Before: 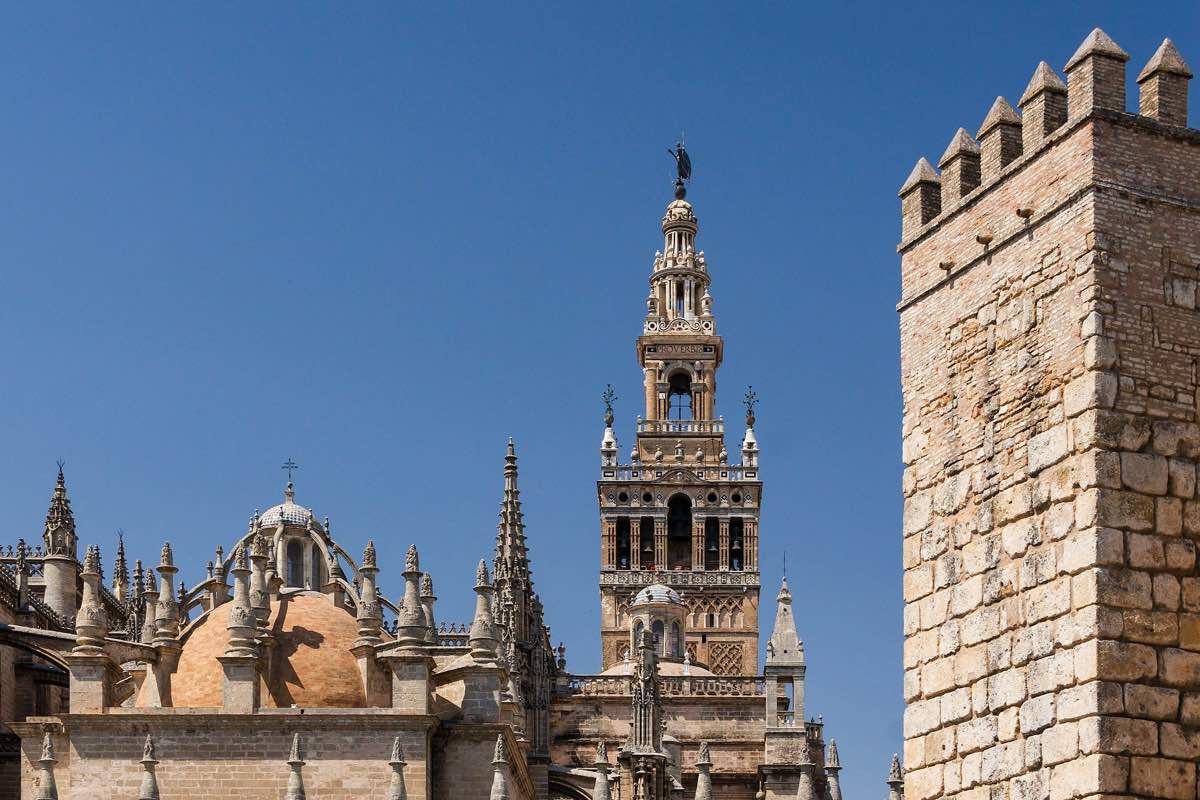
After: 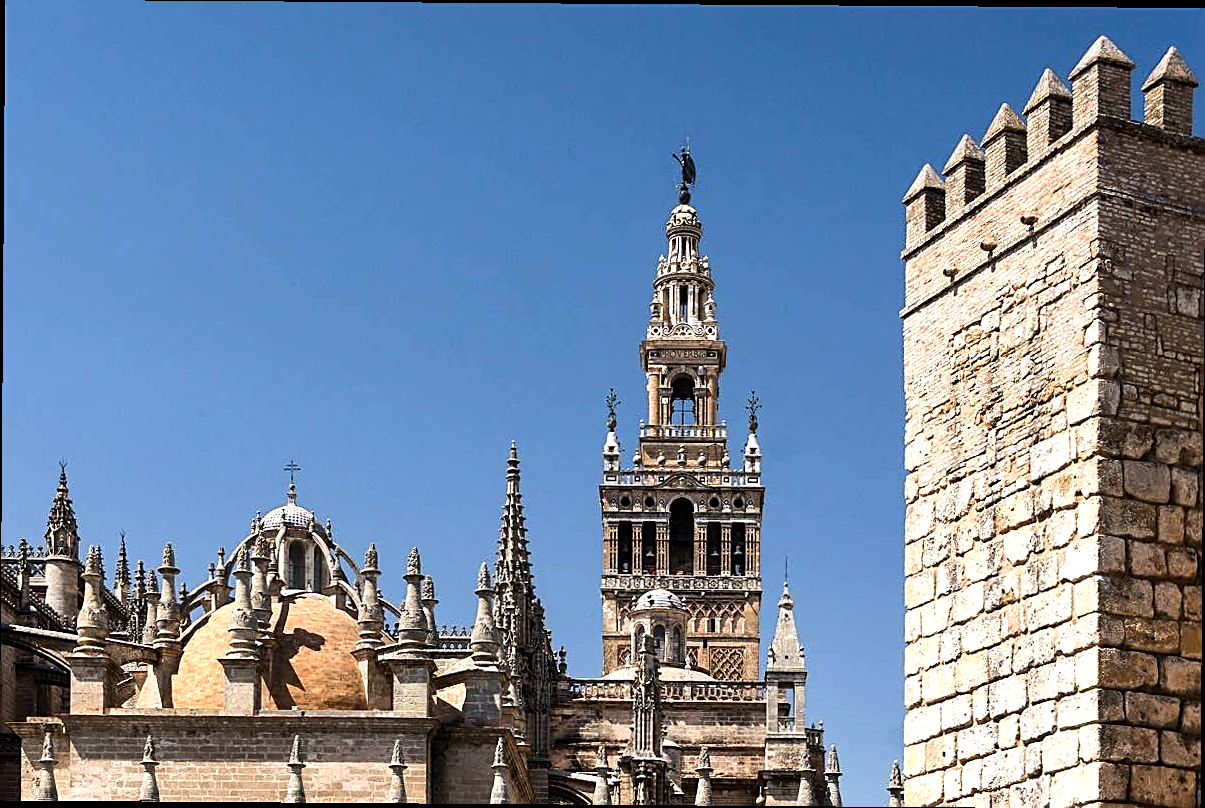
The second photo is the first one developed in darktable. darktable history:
crop and rotate: angle -0.413°
tone equalizer: -8 EV -0.71 EV, -7 EV -0.73 EV, -6 EV -0.563 EV, -5 EV -0.371 EV, -3 EV 0.368 EV, -2 EV 0.6 EV, -1 EV 0.699 EV, +0 EV 0.734 EV, edges refinement/feathering 500, mask exposure compensation -1.57 EV, preserve details no
sharpen: amount 0.574
